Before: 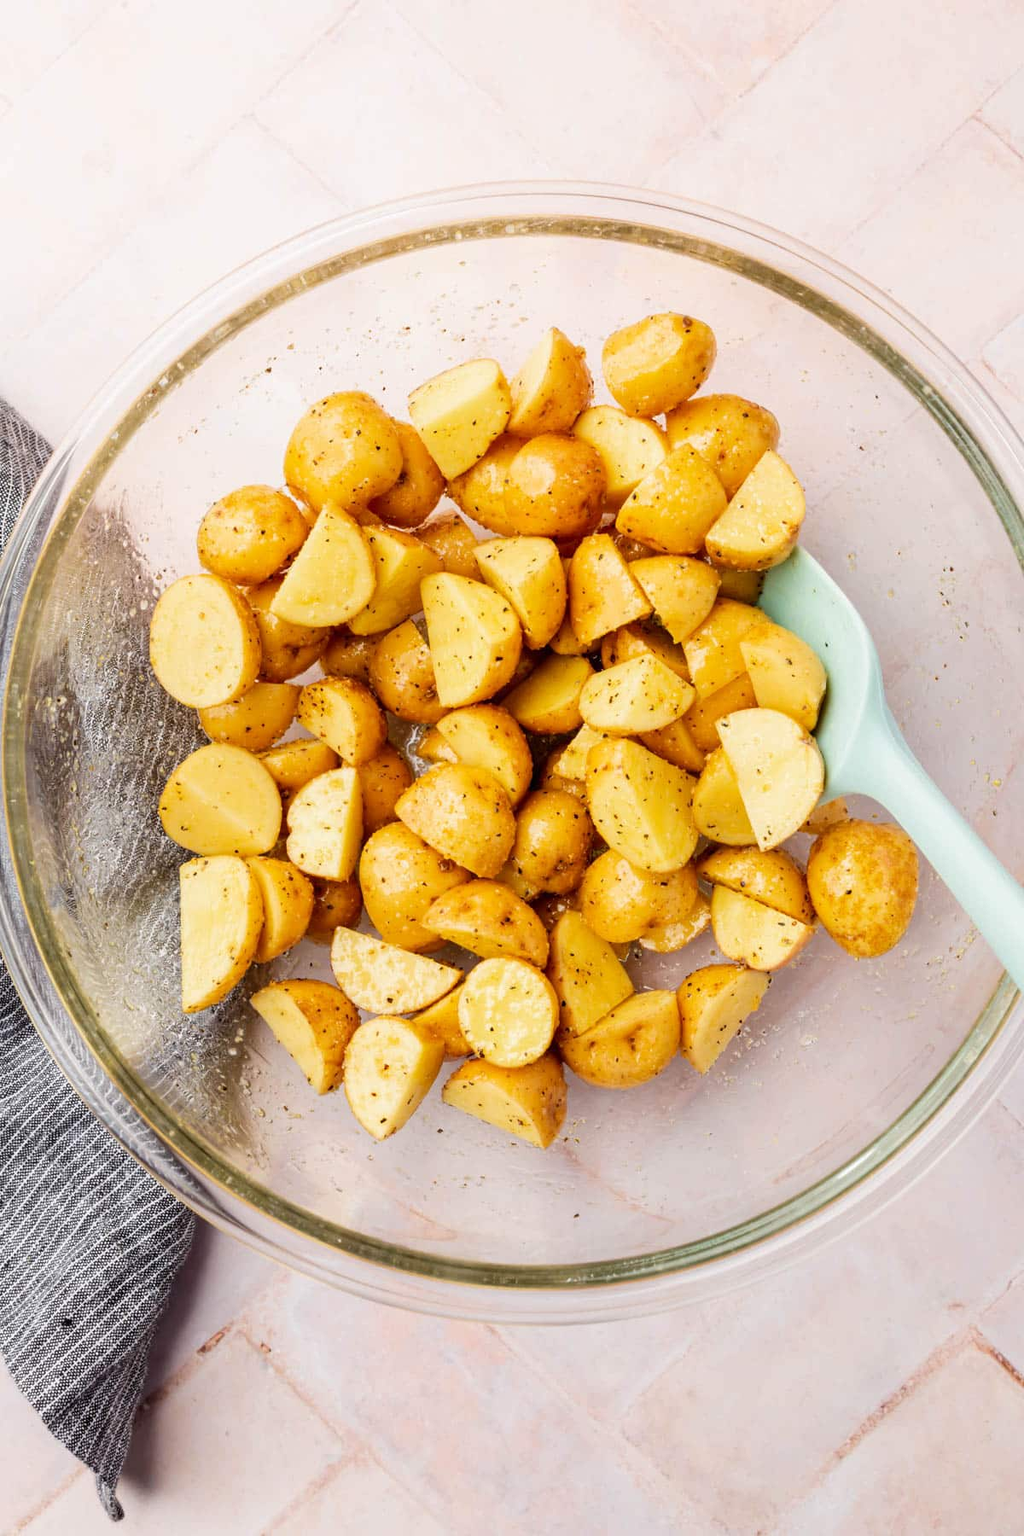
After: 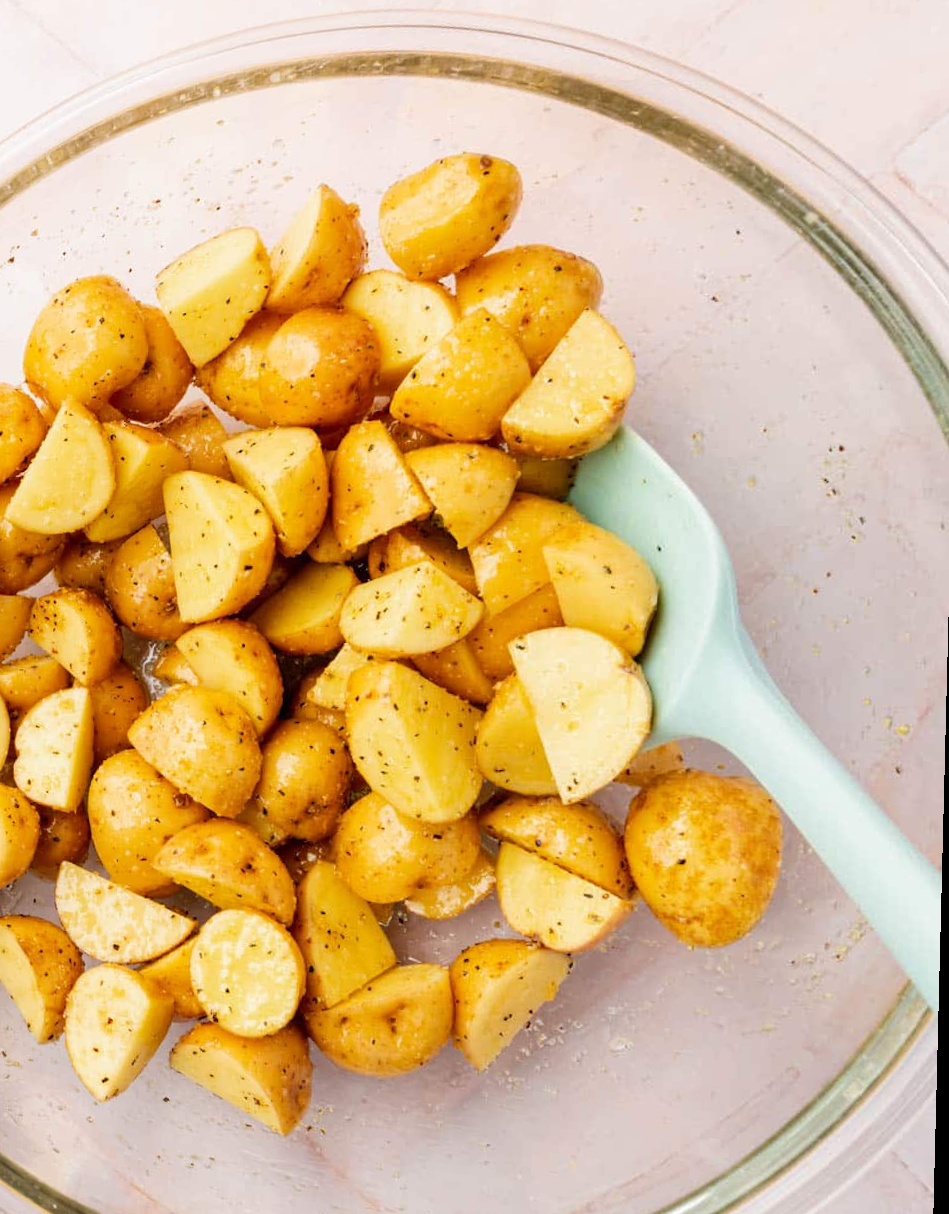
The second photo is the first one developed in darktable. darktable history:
crop and rotate: left 20.74%, top 7.912%, right 0.375%, bottom 13.378%
rotate and perspective: rotation 1.69°, lens shift (vertical) -0.023, lens shift (horizontal) -0.291, crop left 0.025, crop right 0.988, crop top 0.092, crop bottom 0.842
